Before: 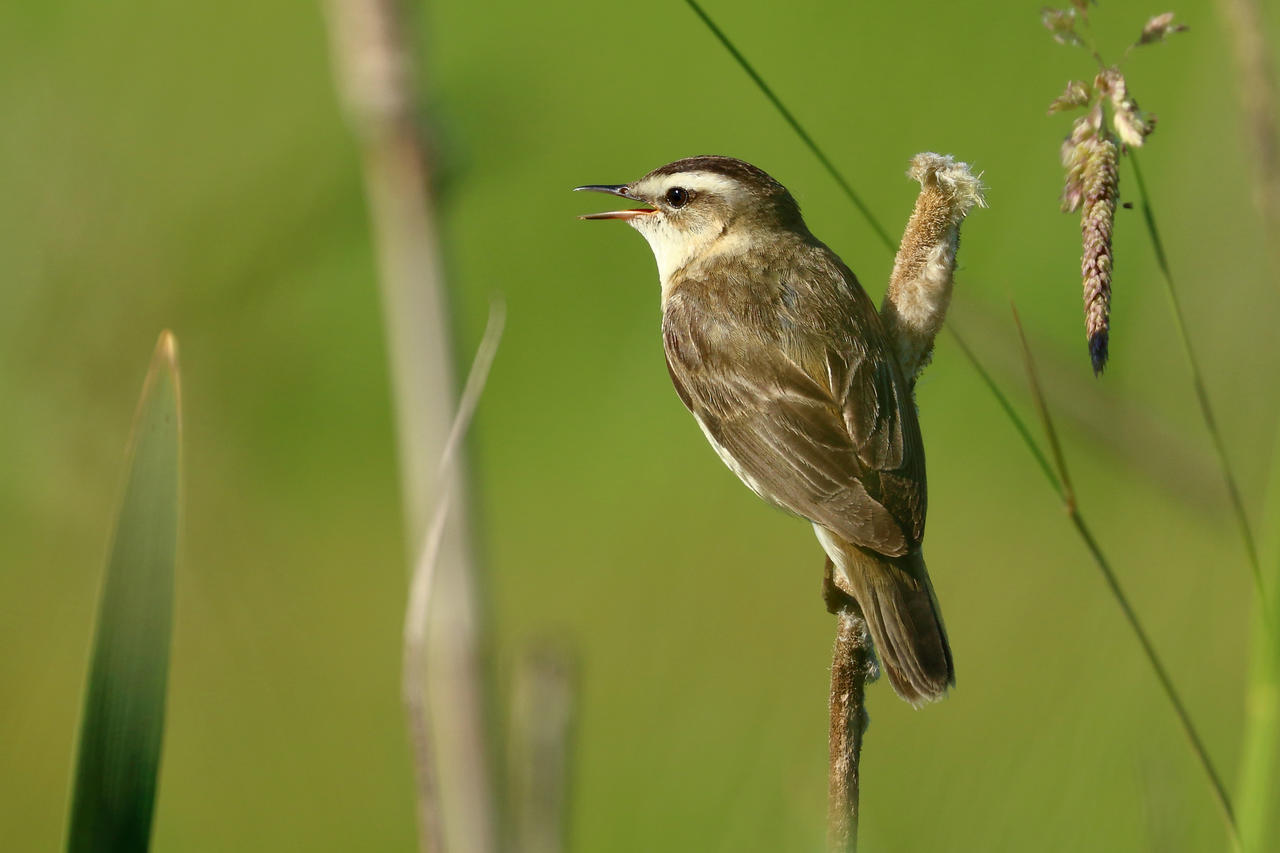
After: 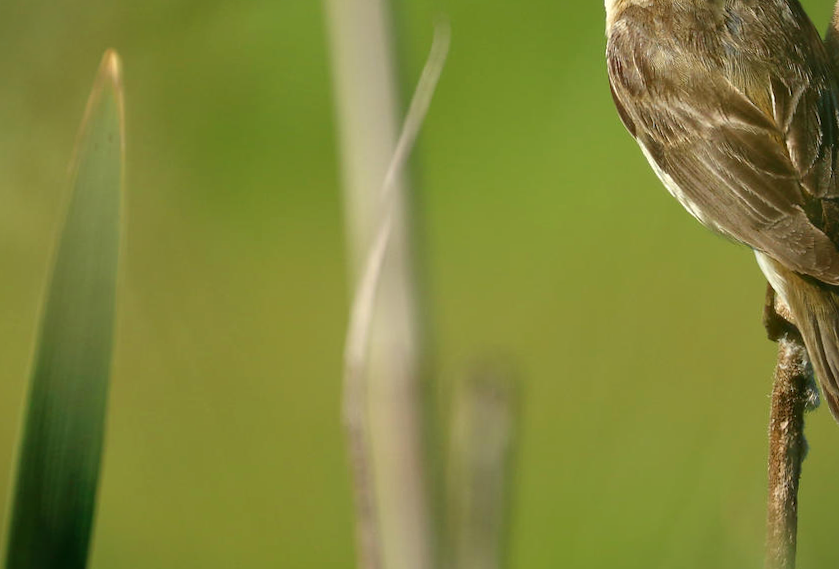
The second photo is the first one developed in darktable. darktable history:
exposure: exposure 0.15 EV, compensate highlight preservation false
crop and rotate: angle -0.706°, left 3.653%, top 31.951%, right 29.515%
vignetting: fall-off start 100.72%, brightness -0.298, saturation -0.063, width/height ratio 1.308, unbound false
